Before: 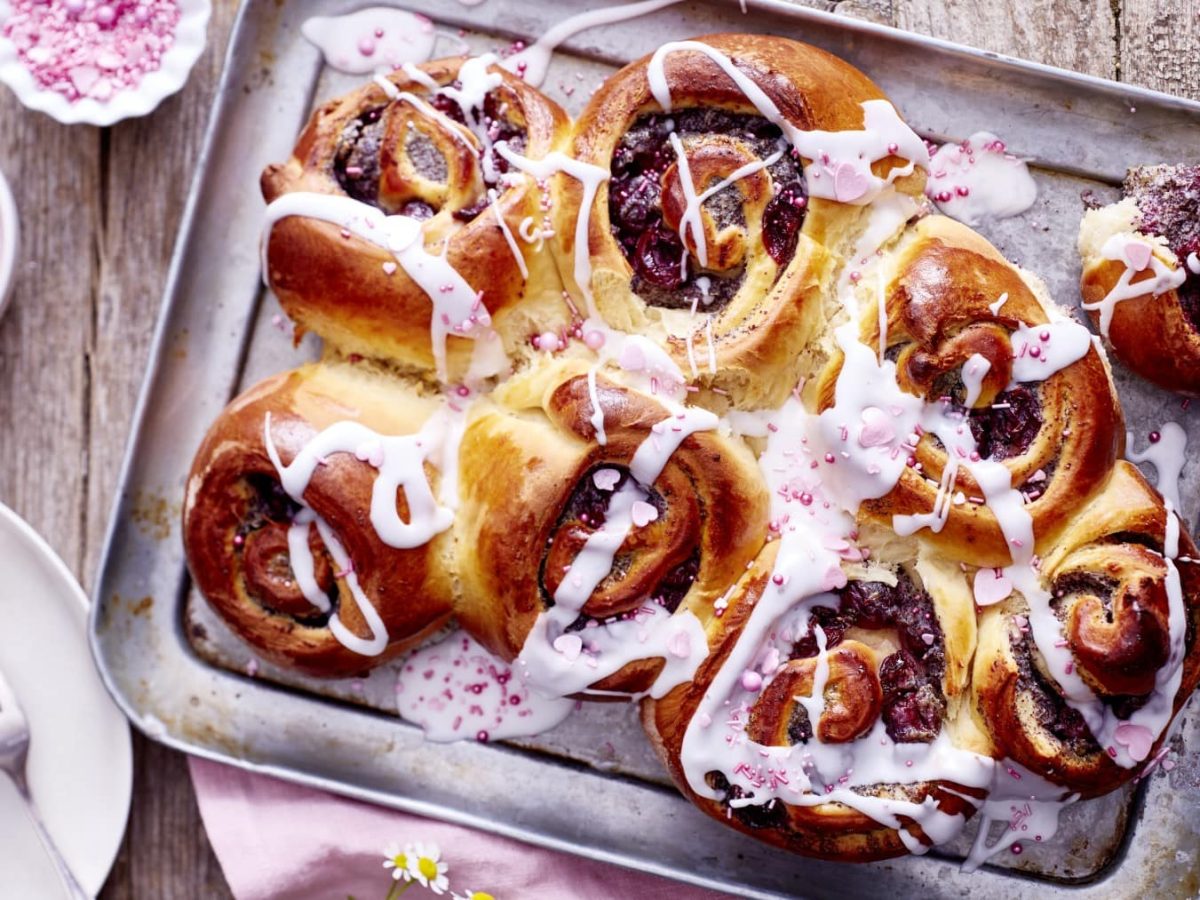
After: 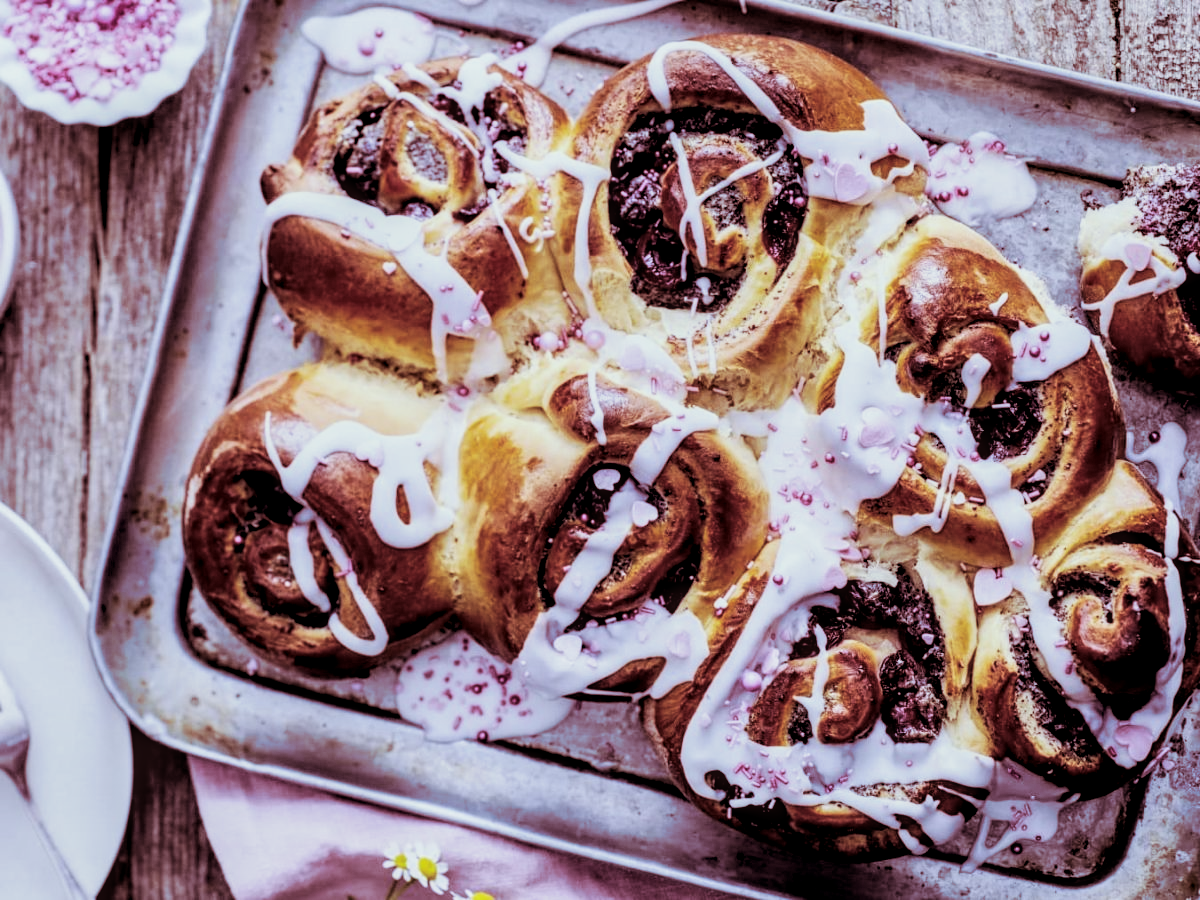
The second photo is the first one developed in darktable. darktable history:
split-toning: on, module defaults
white balance: red 0.924, blue 1.095
local contrast: highlights 61%, detail 143%, midtone range 0.428
filmic rgb: black relative exposure -5 EV, hardness 2.88, contrast 1.3
